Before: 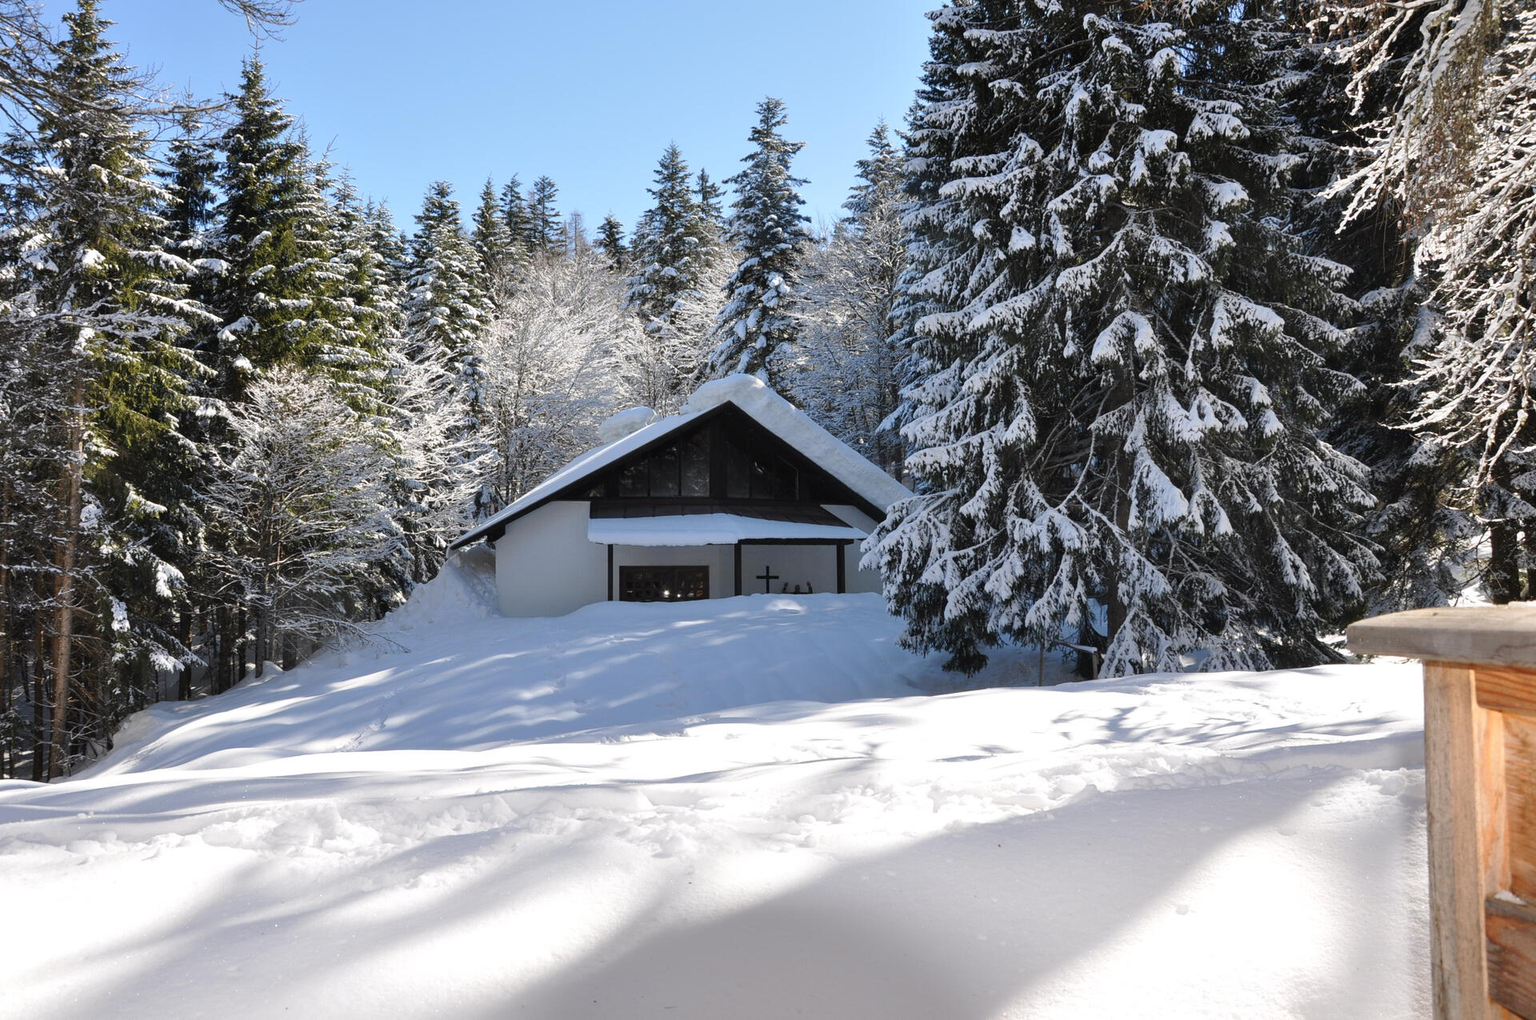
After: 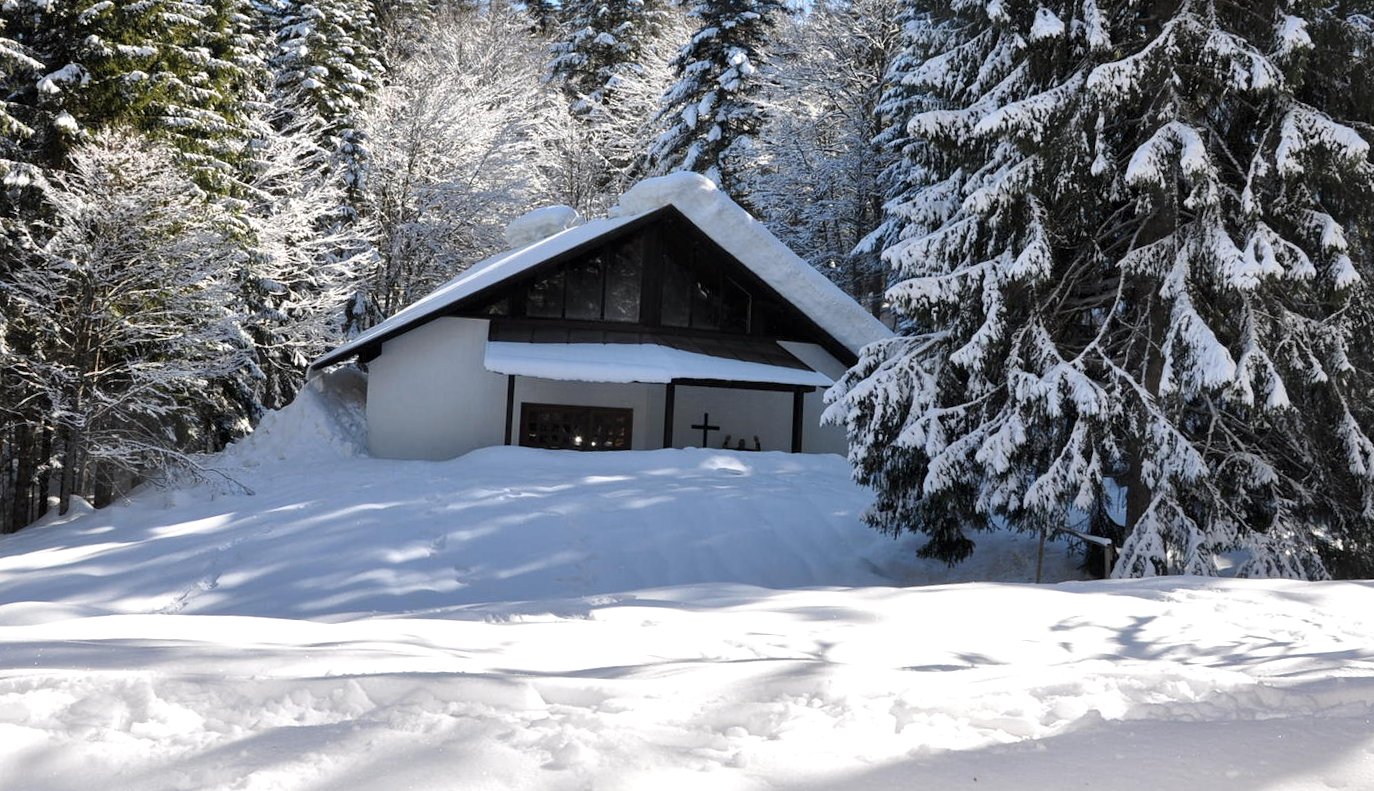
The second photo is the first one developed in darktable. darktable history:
crop and rotate: angle -3.37°, left 9.79%, top 20.73%, right 12.42%, bottom 11.82%
local contrast: mode bilateral grid, contrast 20, coarseness 50, detail 150%, midtone range 0.2
